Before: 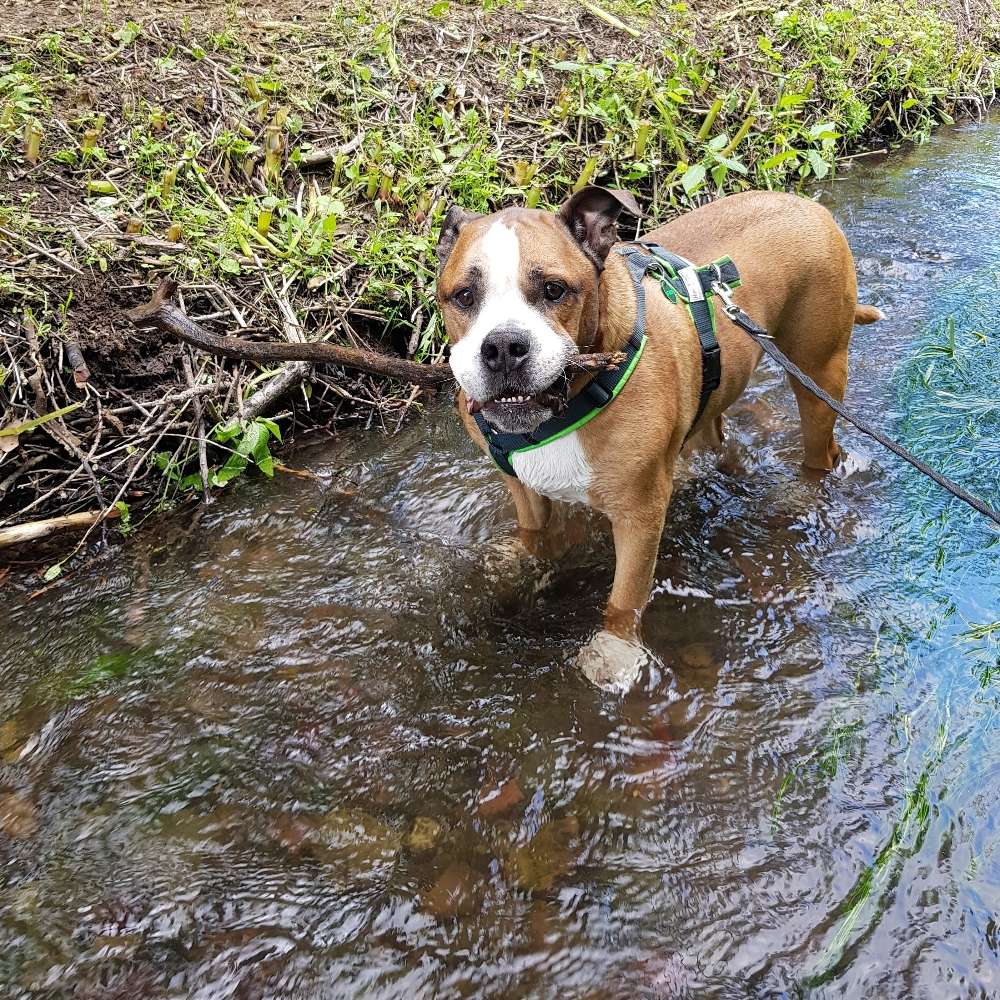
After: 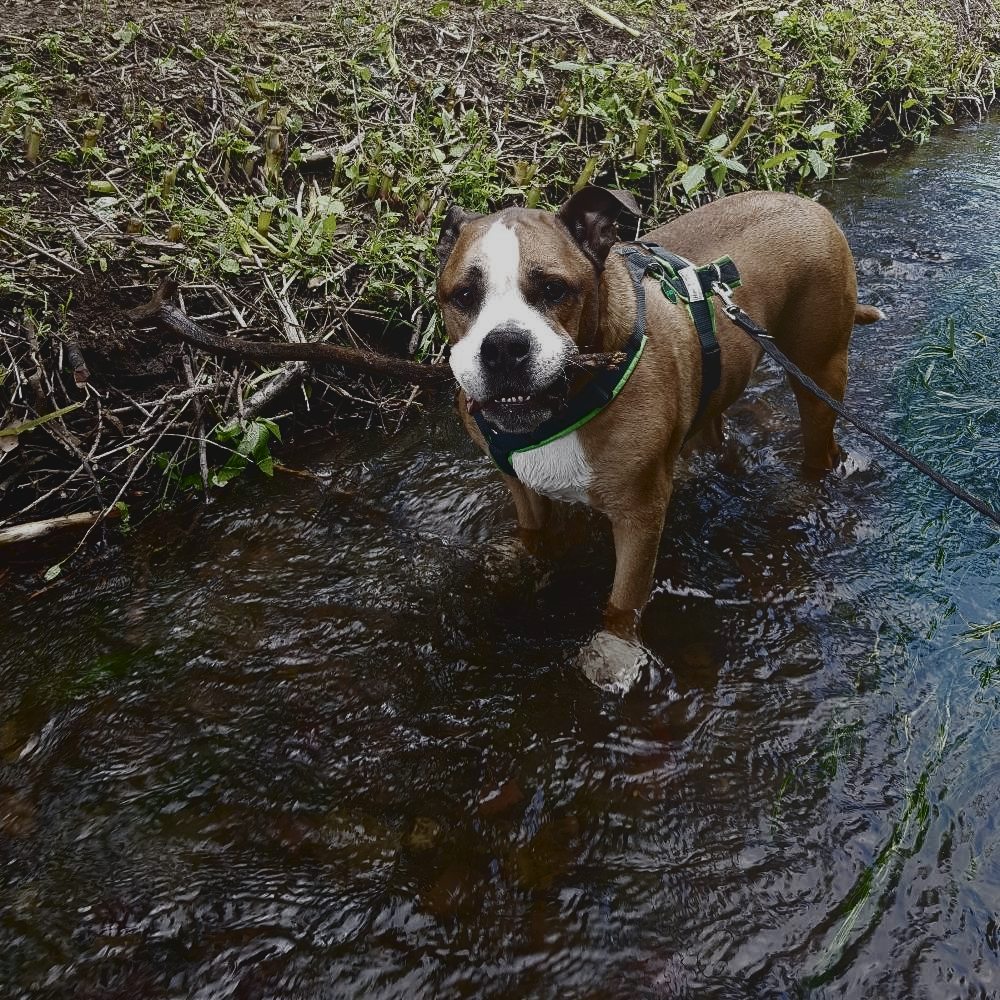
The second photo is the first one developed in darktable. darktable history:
contrast brightness saturation: contrast 0.087, brightness -0.605, saturation 0.169
local contrast: detail 70%
color correction: highlights b* -0.026, saturation 0.498
